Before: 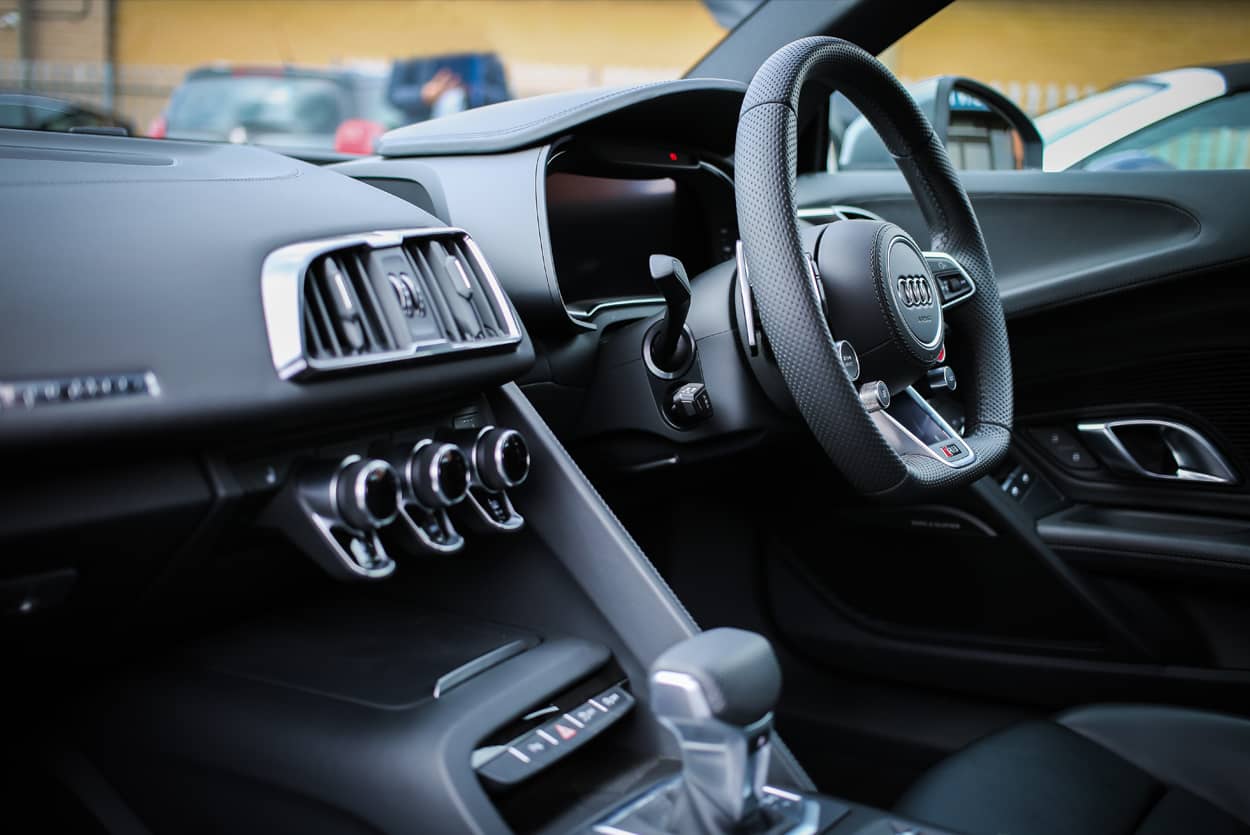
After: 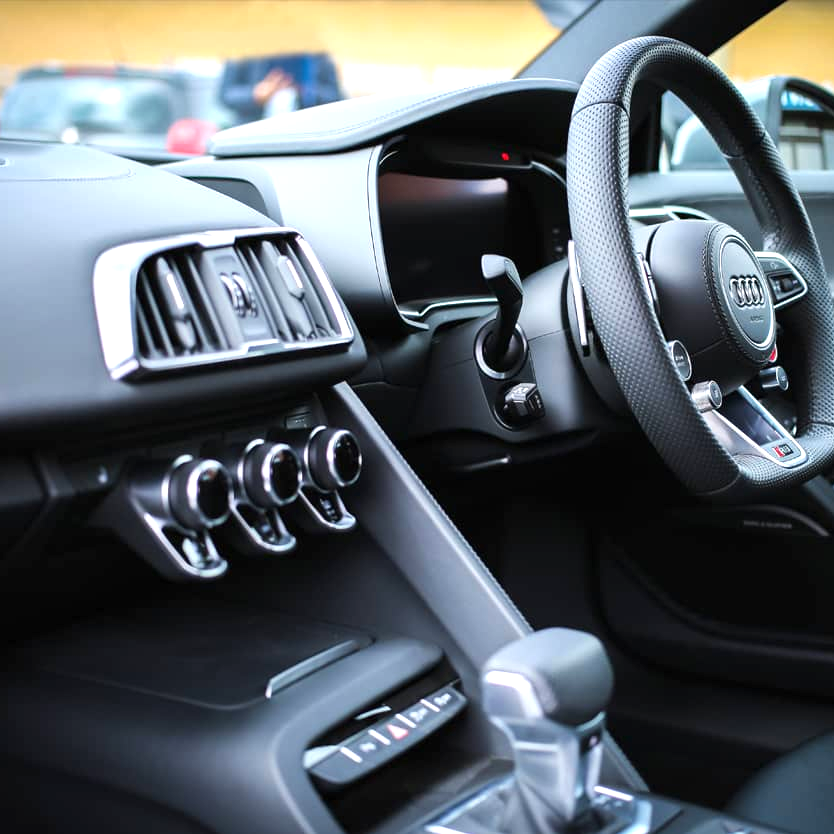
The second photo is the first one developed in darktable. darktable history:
crop and rotate: left 13.526%, right 19.686%
exposure: black level correction 0, exposure 0.694 EV, compensate exposure bias true, compensate highlight preservation false
